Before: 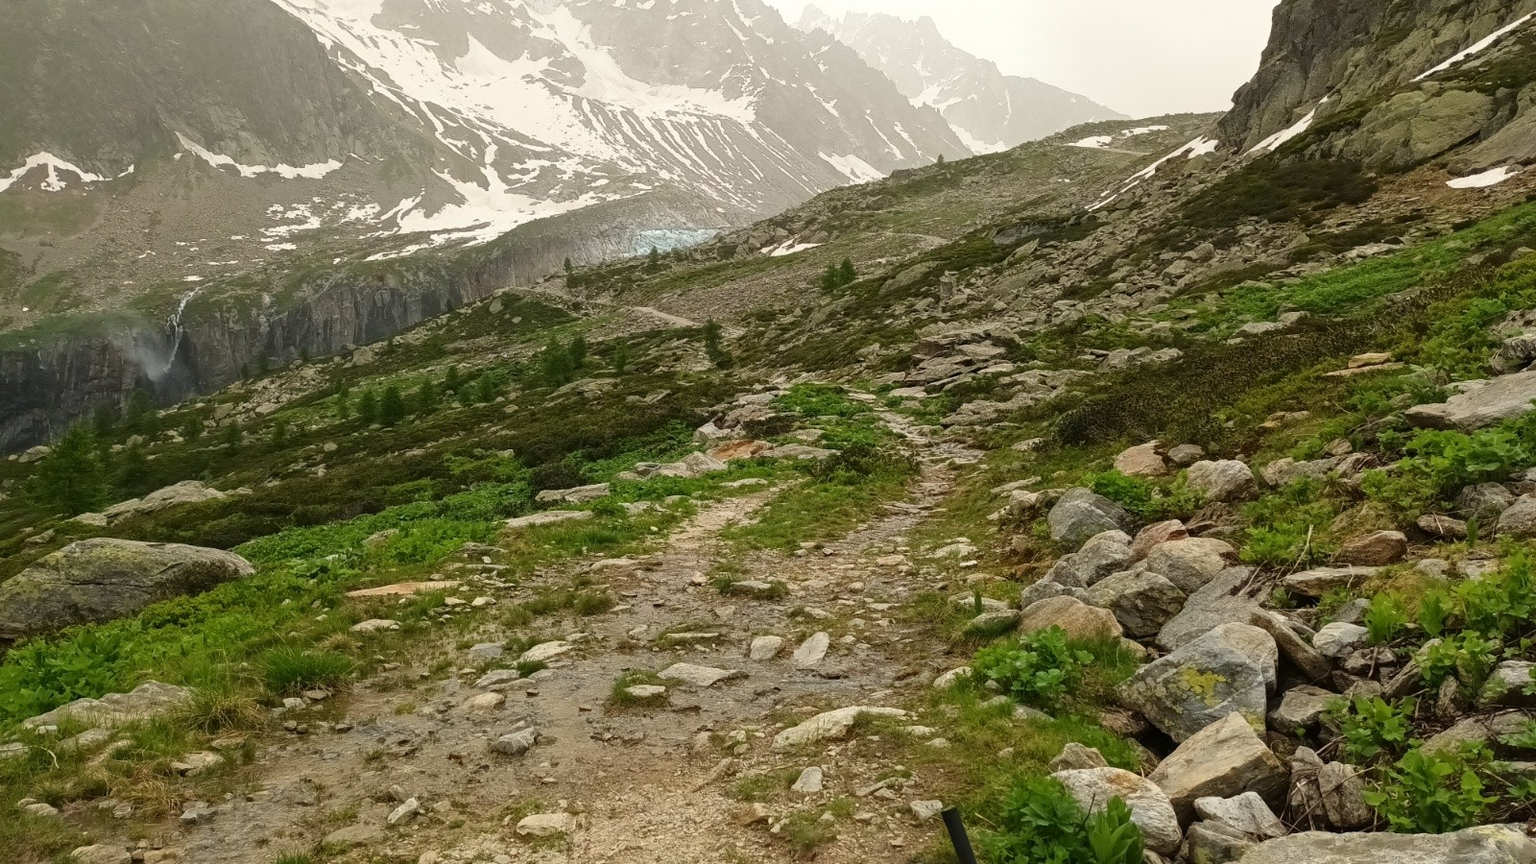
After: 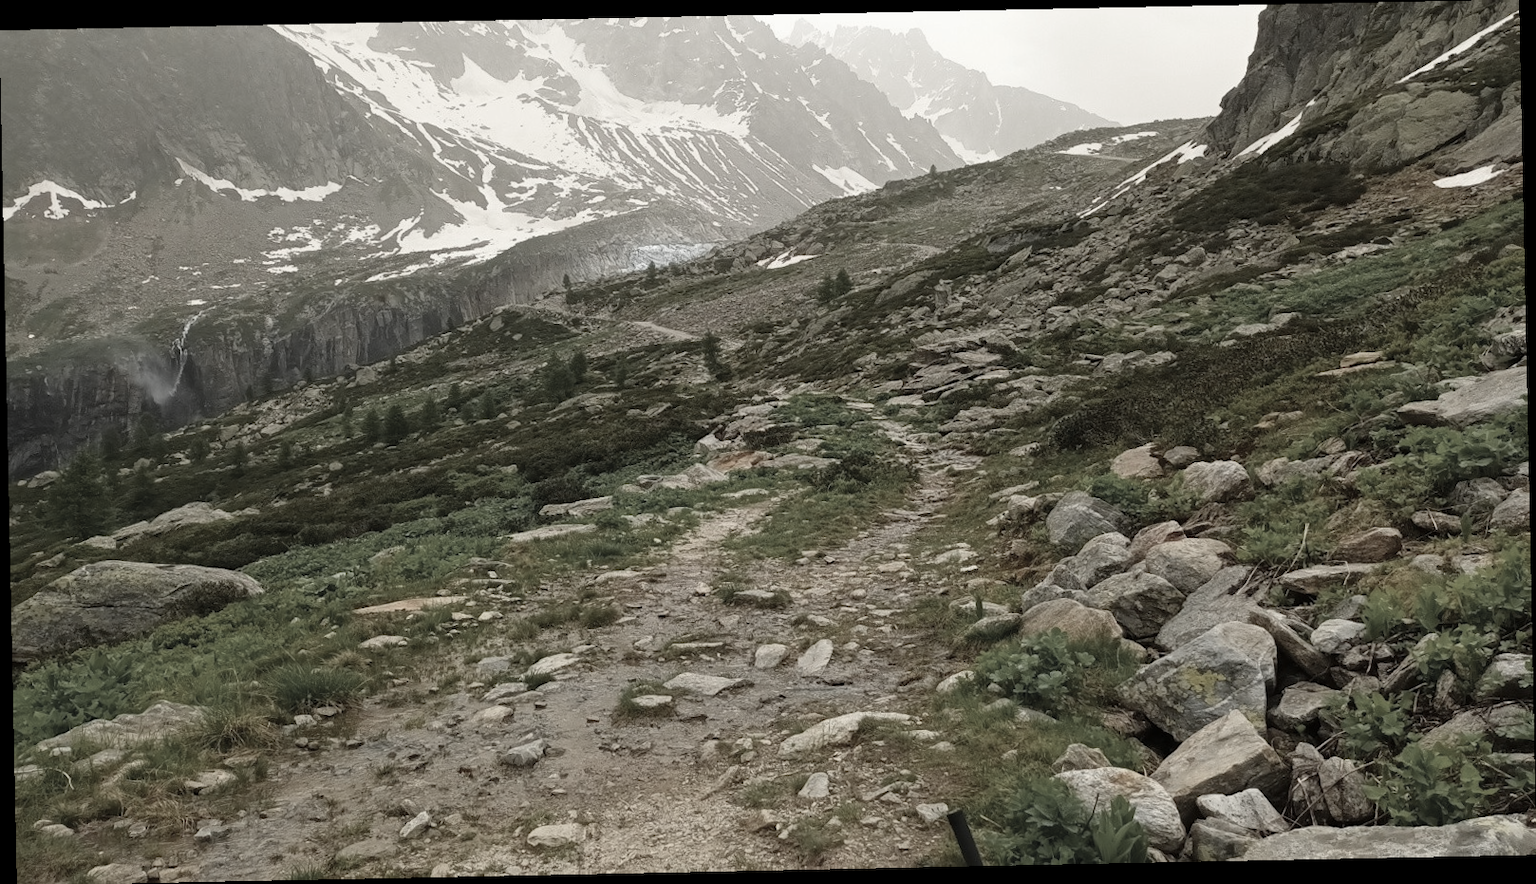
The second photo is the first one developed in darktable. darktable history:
color zones: curves: ch0 [(0, 0.613) (0.01, 0.613) (0.245, 0.448) (0.498, 0.529) (0.642, 0.665) (0.879, 0.777) (0.99, 0.613)]; ch1 [(0, 0.035) (0.121, 0.189) (0.259, 0.197) (0.415, 0.061) (0.589, 0.022) (0.732, 0.022) (0.857, 0.026) (0.991, 0.053)]
rotate and perspective: rotation -1.17°, automatic cropping off
